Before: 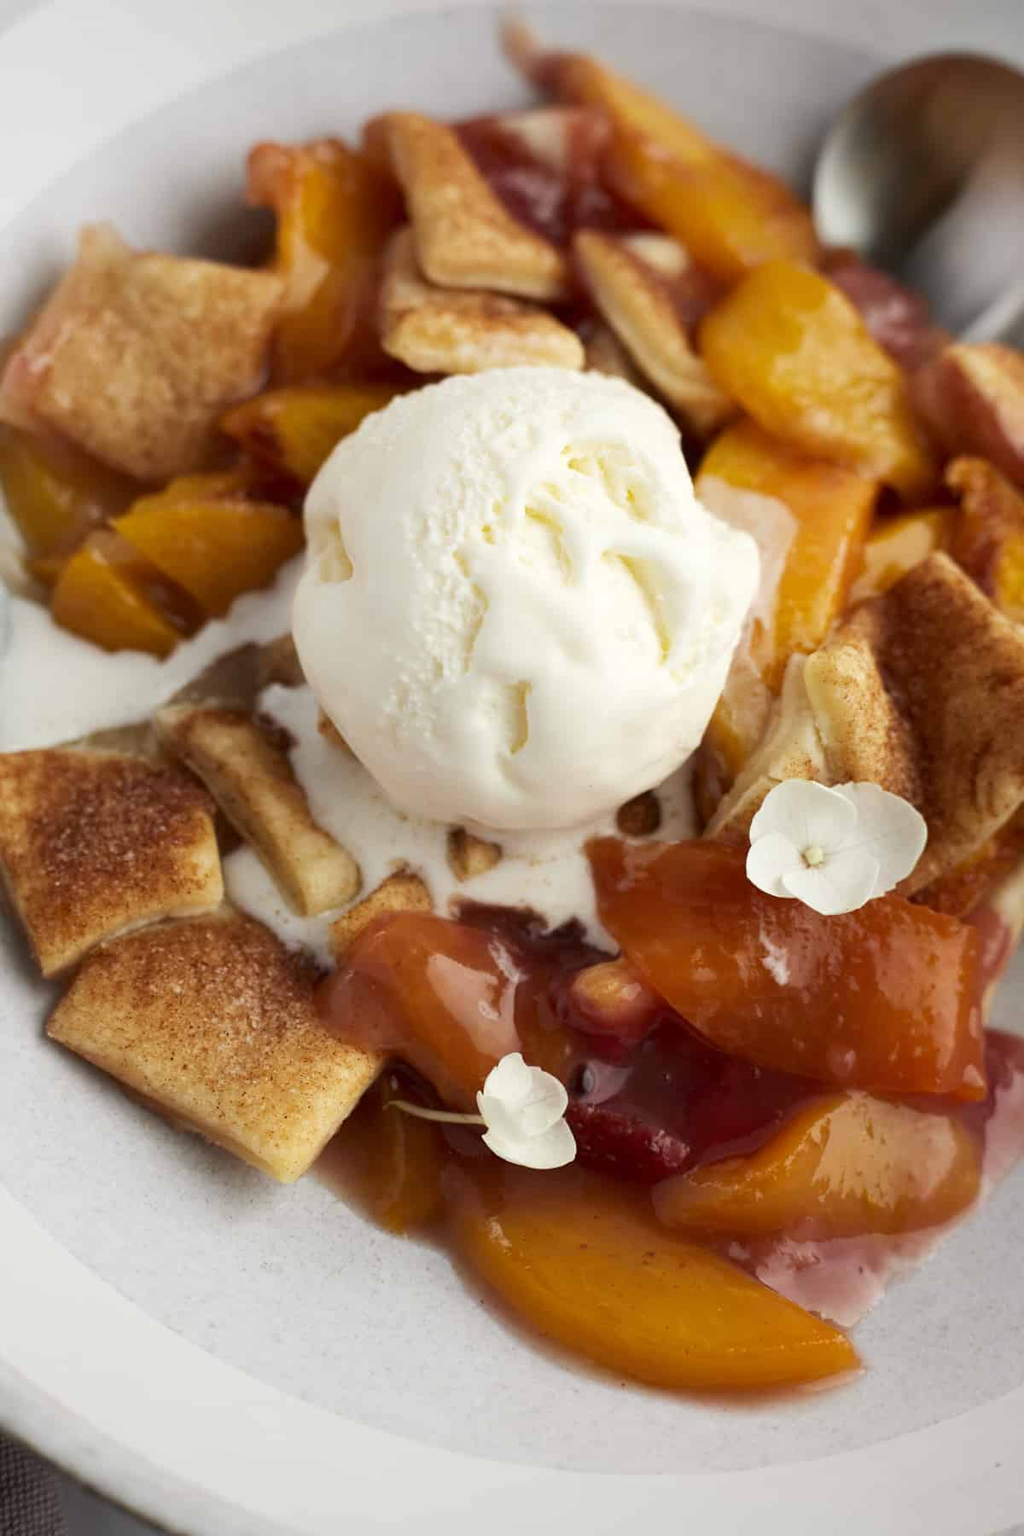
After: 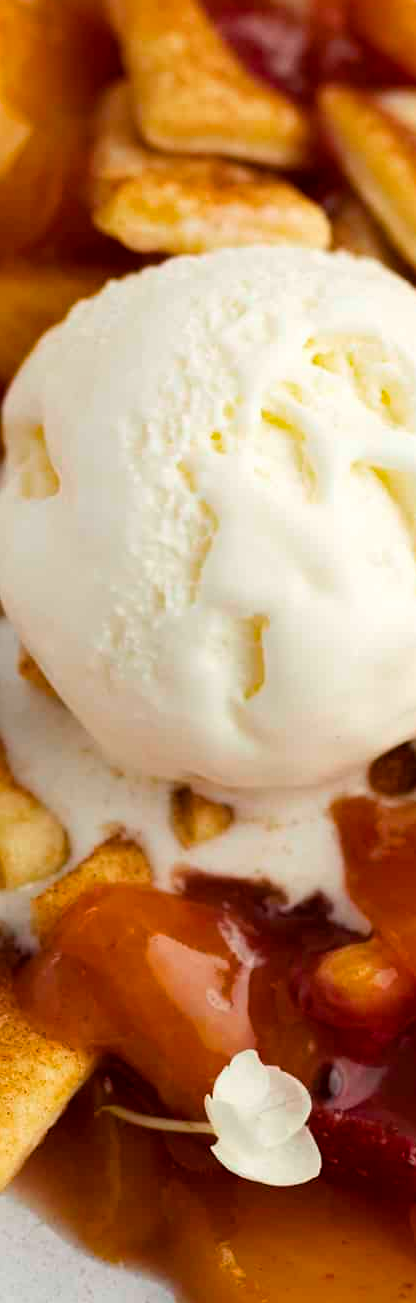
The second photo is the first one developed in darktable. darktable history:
crop and rotate: left 29.544%, top 10.248%, right 35.782%, bottom 17.326%
color balance rgb: perceptual saturation grading › global saturation 25.015%, global vibrance 9.175%
